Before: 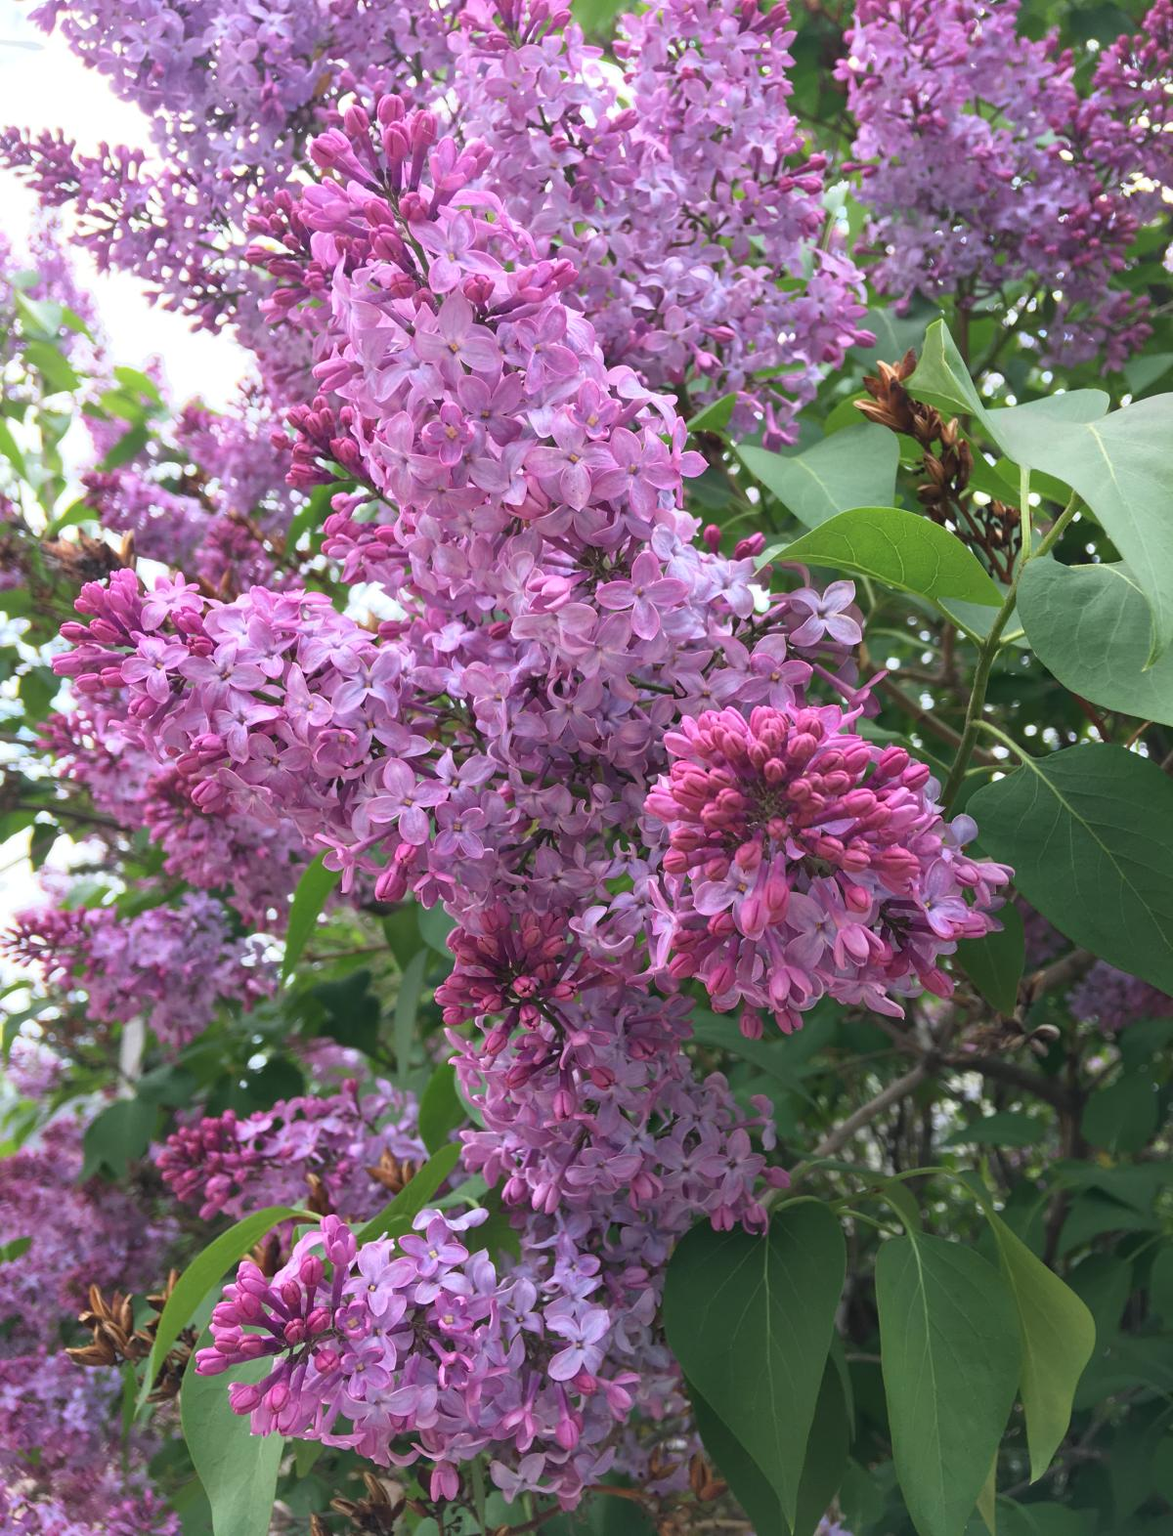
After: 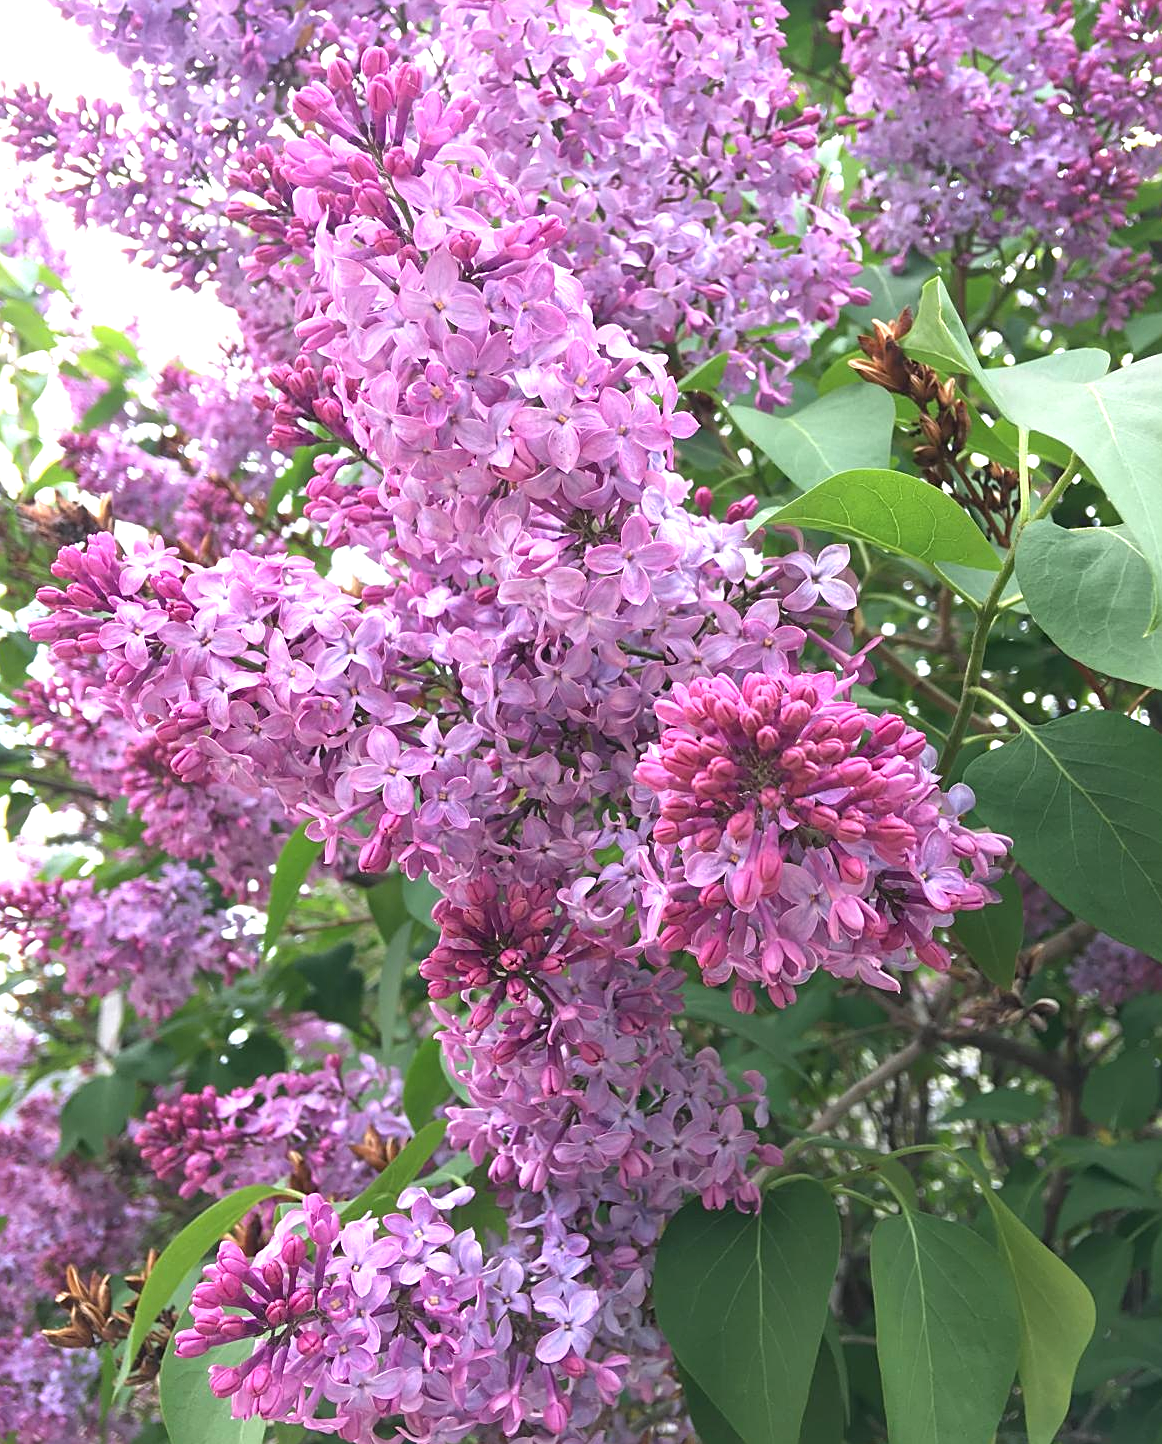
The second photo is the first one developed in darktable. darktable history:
crop: left 2.121%, top 3.198%, right 0.984%, bottom 4.889%
sharpen: on, module defaults
exposure: exposure 0.607 EV, compensate highlight preservation false
